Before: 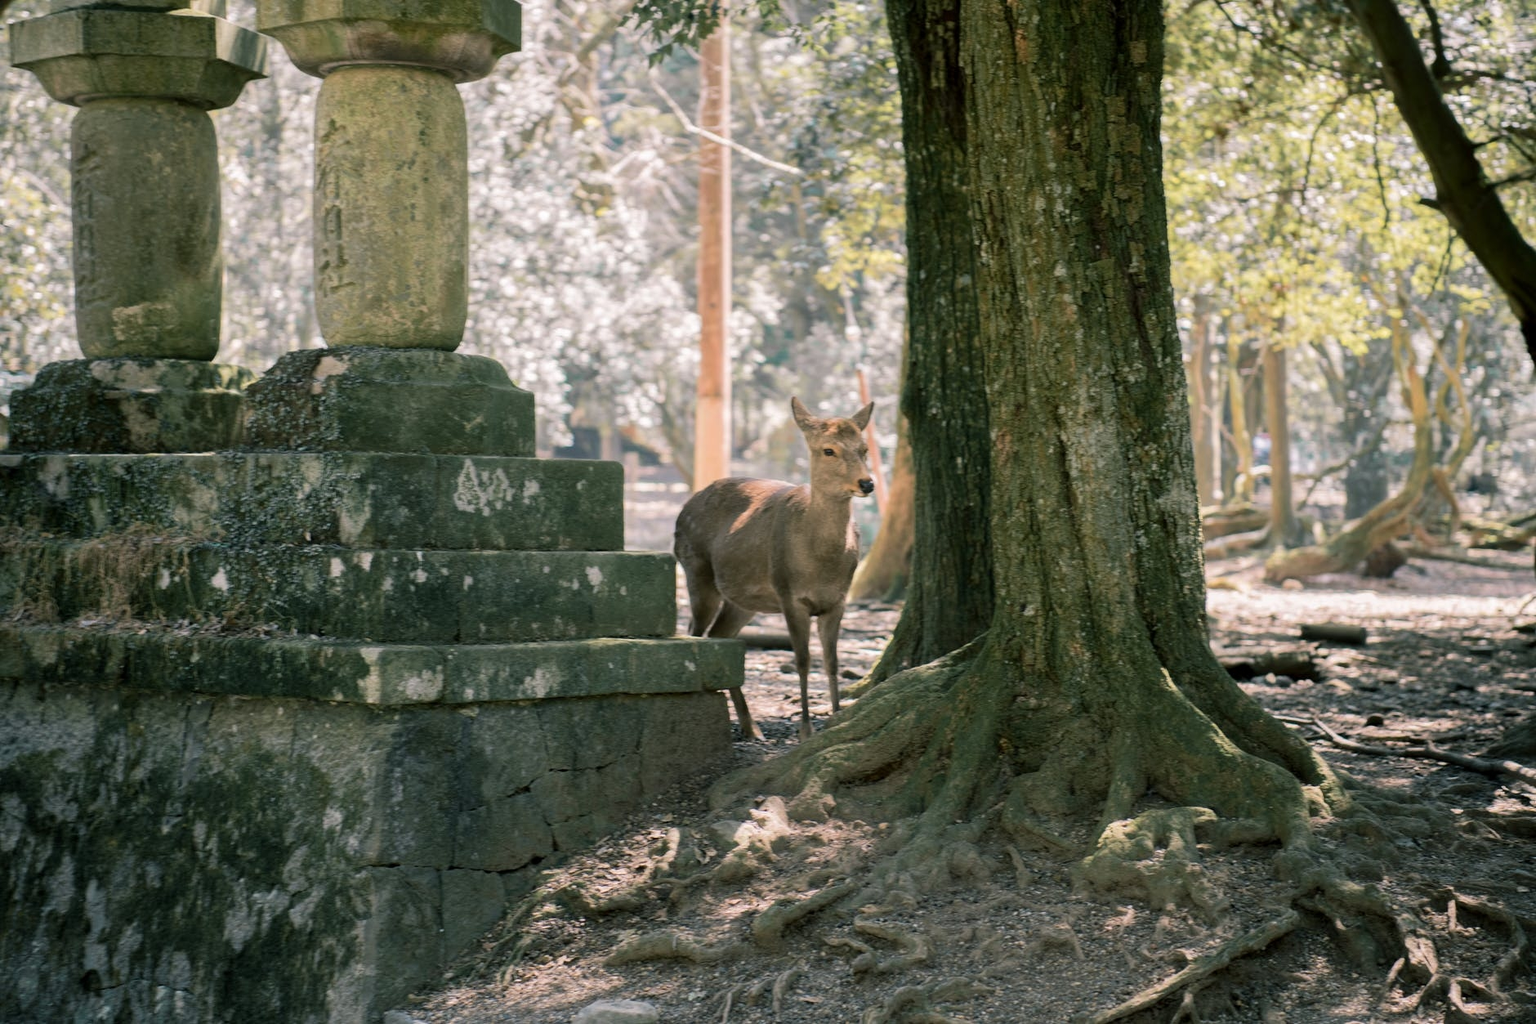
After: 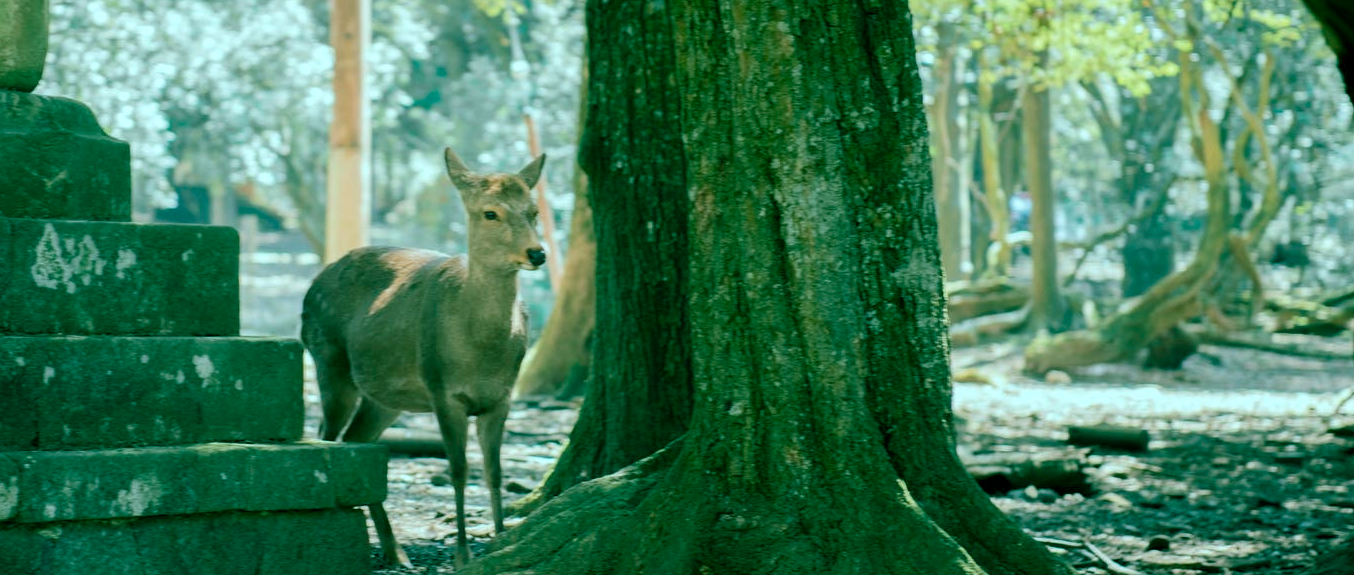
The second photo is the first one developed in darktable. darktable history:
exposure: compensate highlight preservation false
crop and rotate: left 27.938%, top 27.046%, bottom 27.046%
color balance rgb: shadows lift › chroma 11.71%, shadows lift › hue 133.46°, power › chroma 2.15%, power › hue 166.83°, highlights gain › chroma 4%, highlights gain › hue 200.2°, perceptual saturation grading › global saturation 18.05%
